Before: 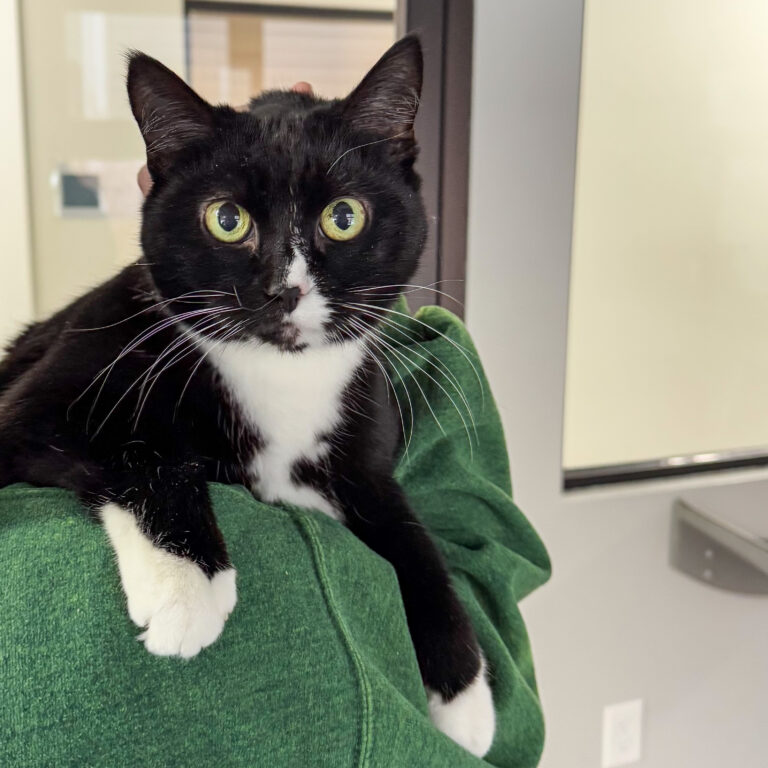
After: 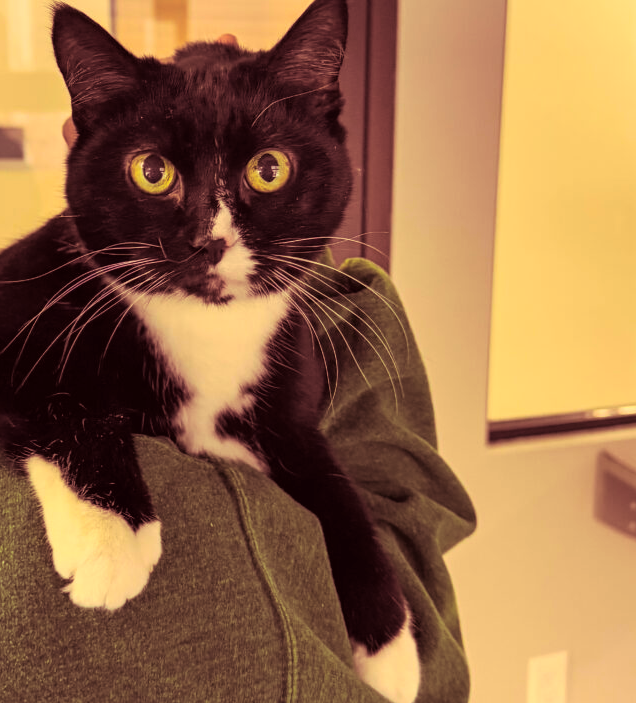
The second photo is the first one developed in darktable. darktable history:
rotate and perspective: automatic cropping original format, crop left 0, crop top 0
color correction: highlights a* 10.12, highlights b* 39.04, shadows a* 14.62, shadows b* 3.37
color balance rgb: linear chroma grading › global chroma 33.4%
crop: left 9.807%, top 6.259%, right 7.334%, bottom 2.177%
split-toning: highlights › hue 187.2°, highlights › saturation 0.83, balance -68.05, compress 56.43%
